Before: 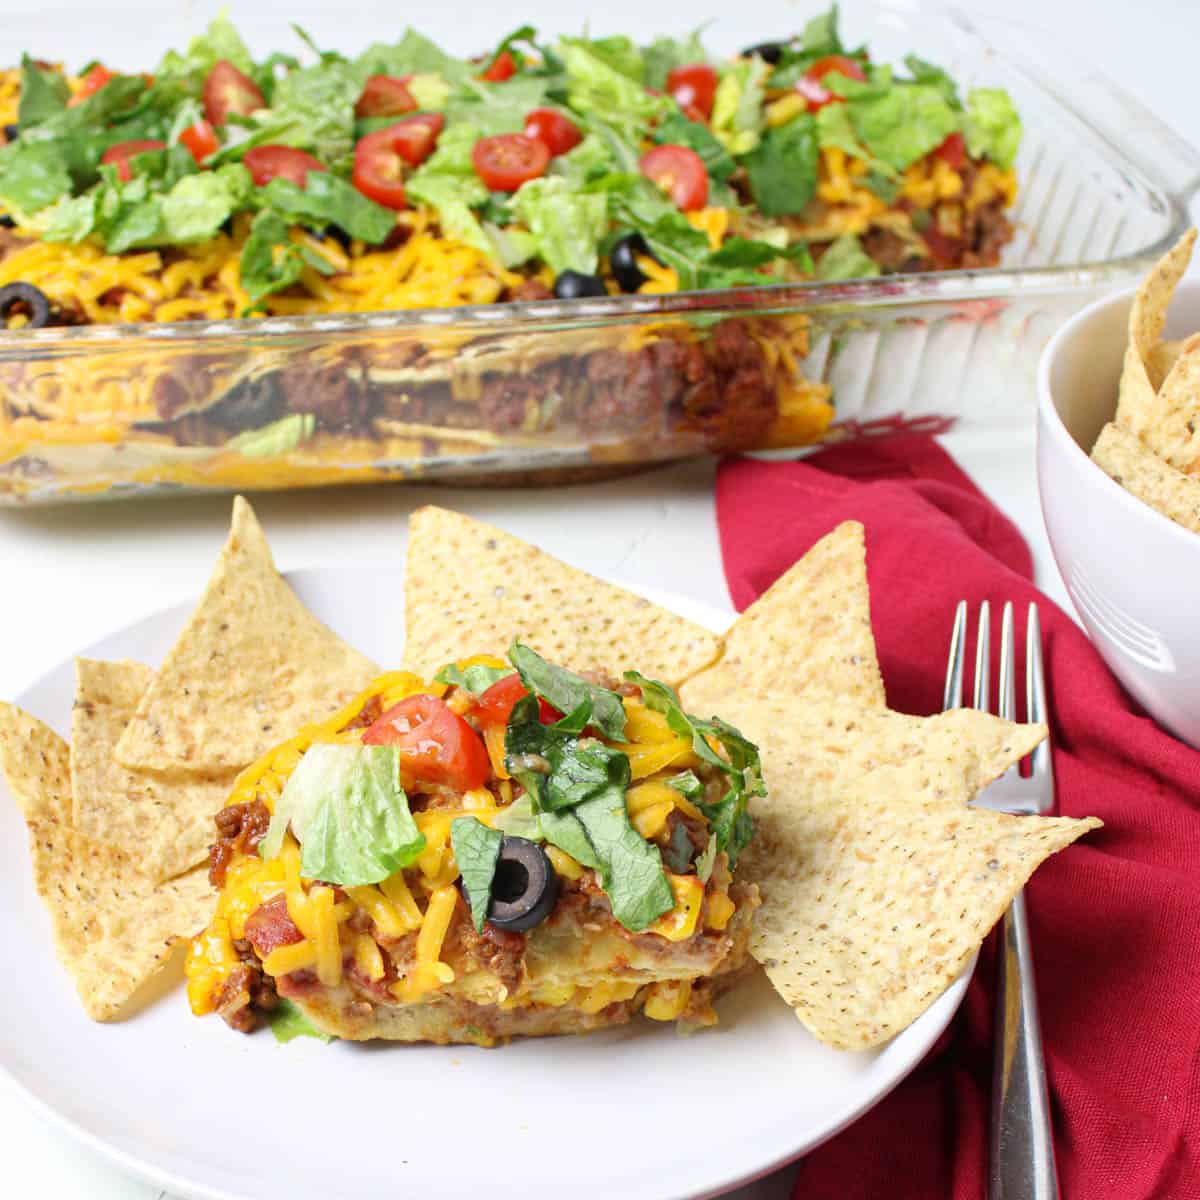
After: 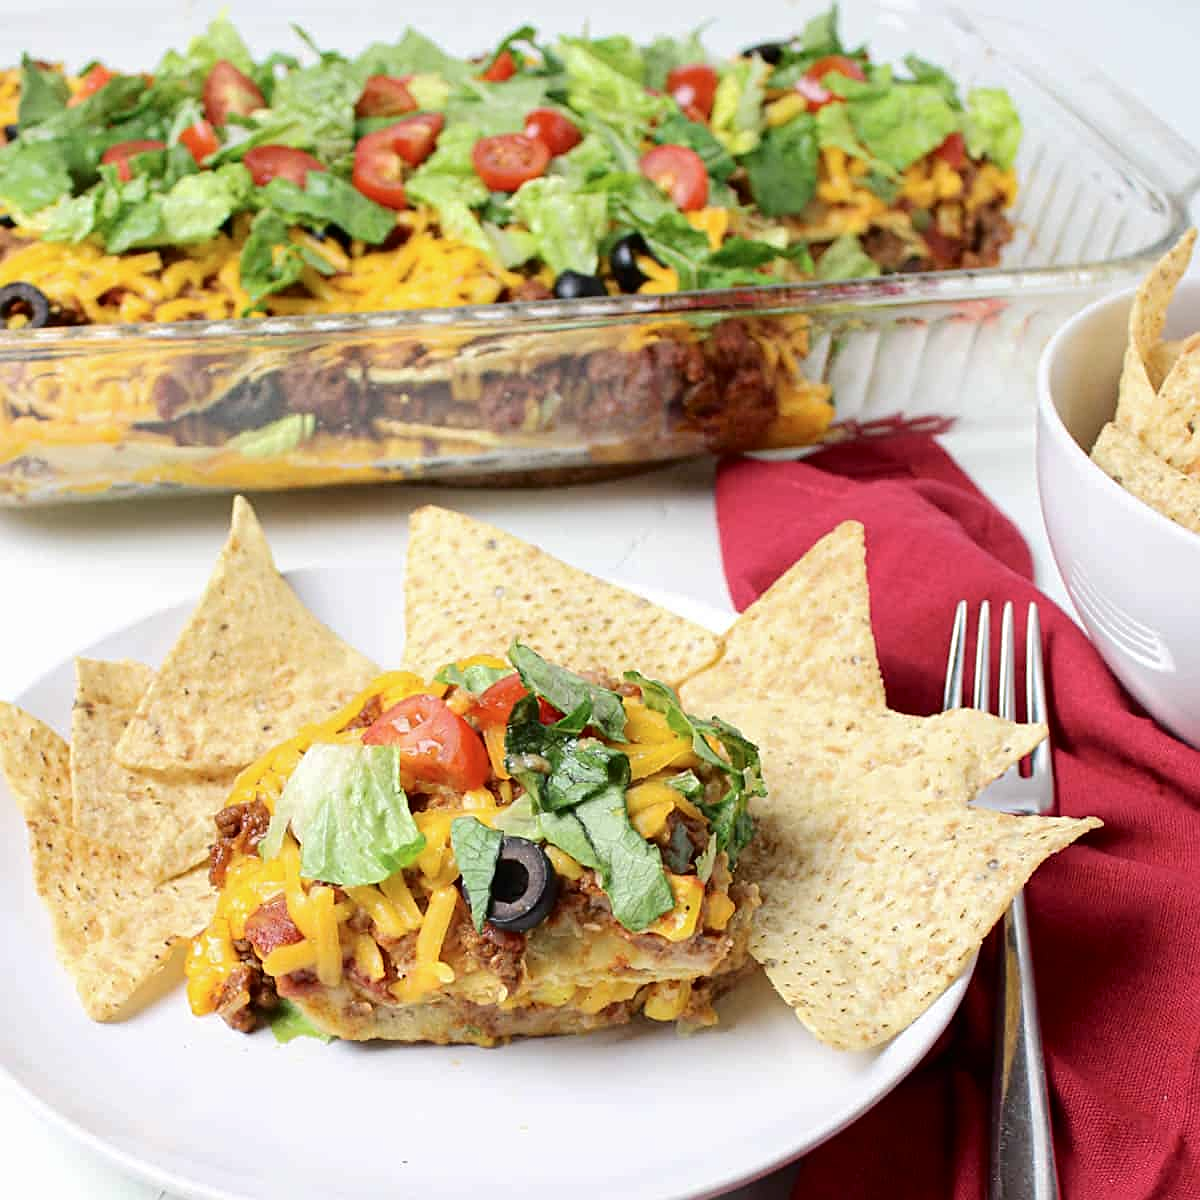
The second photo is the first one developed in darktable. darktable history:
tone curve: curves: ch0 [(0, 0) (0.003, 0.005) (0.011, 0.006) (0.025, 0.013) (0.044, 0.027) (0.069, 0.042) (0.1, 0.06) (0.136, 0.085) (0.177, 0.118) (0.224, 0.171) (0.277, 0.239) (0.335, 0.314) (0.399, 0.394) (0.468, 0.473) (0.543, 0.552) (0.623, 0.64) (0.709, 0.718) (0.801, 0.801) (0.898, 0.882) (1, 1)], color space Lab, independent channels, preserve colors none
sharpen: amount 0.498
contrast brightness saturation: saturation -0.089
